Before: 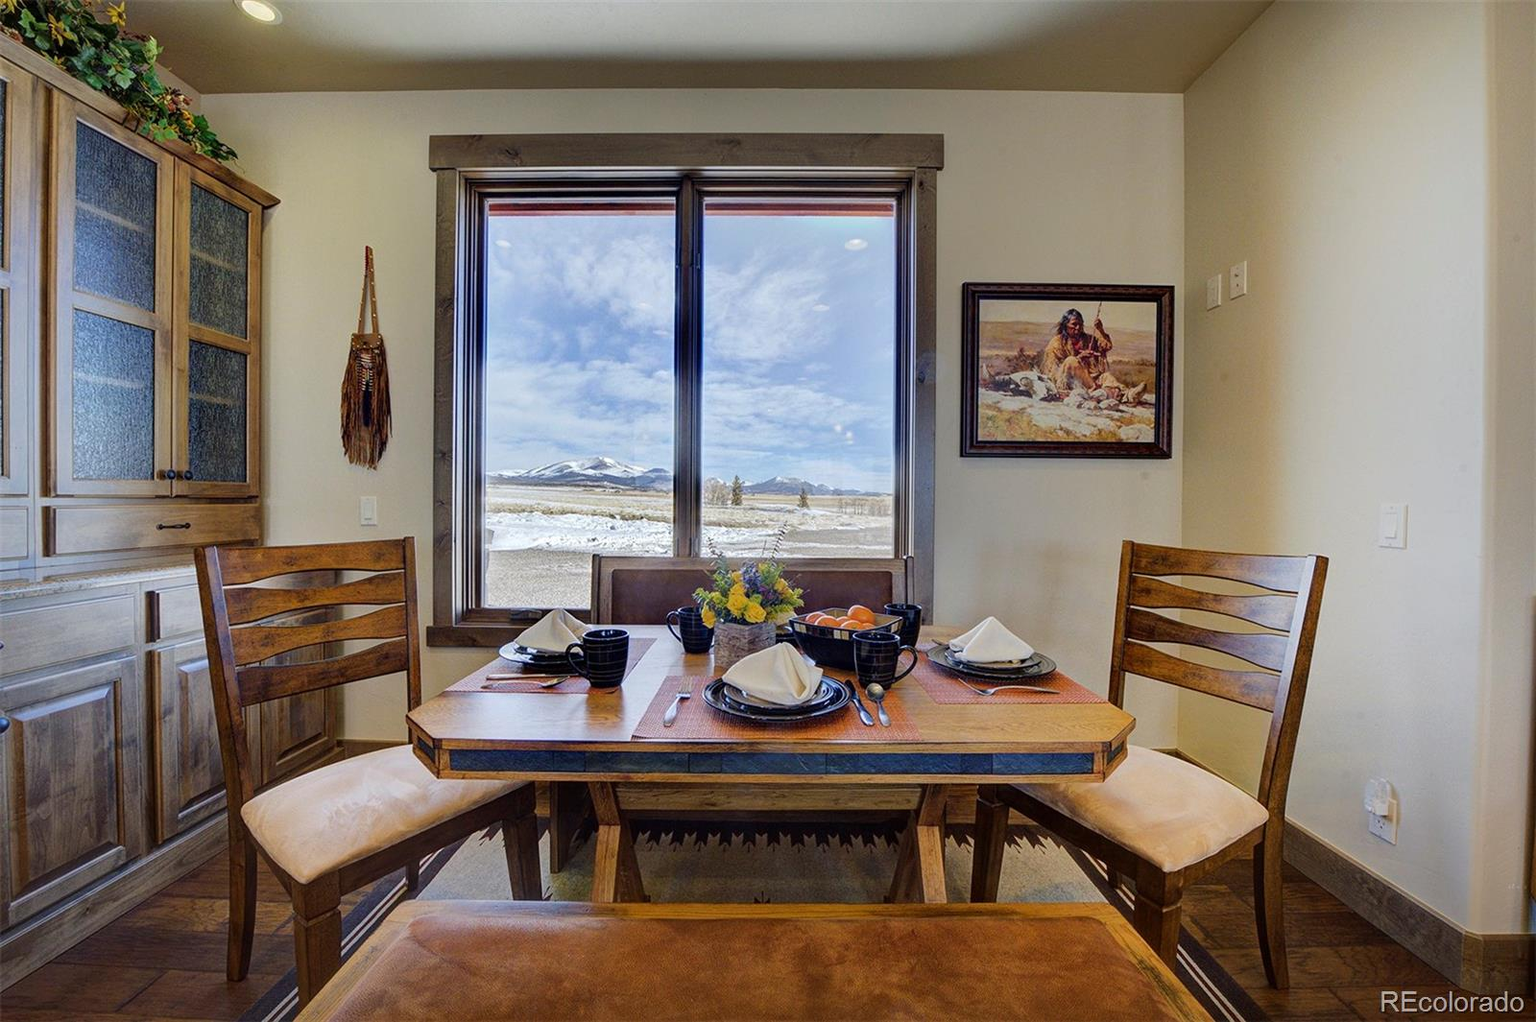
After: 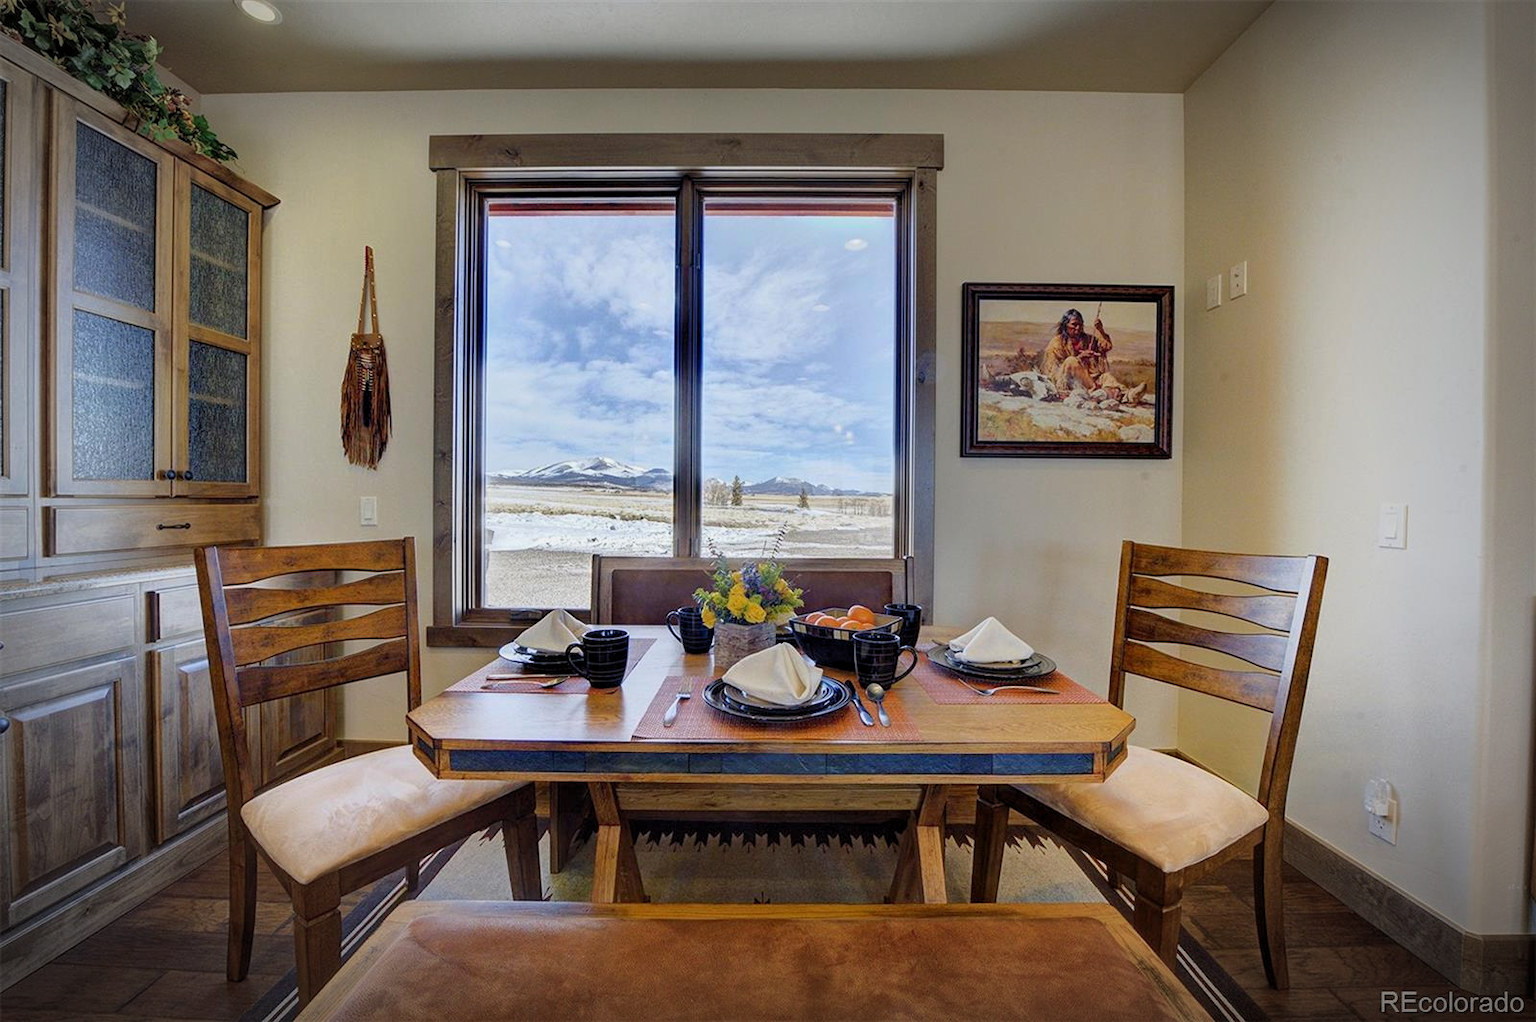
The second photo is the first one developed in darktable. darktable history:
tone curve: curves: ch0 [(0.013, 0) (0.061, 0.068) (0.239, 0.256) (0.502, 0.505) (0.683, 0.676) (0.761, 0.773) (0.858, 0.858) (0.987, 0.945)]; ch1 [(0, 0) (0.172, 0.123) (0.304, 0.288) (0.414, 0.44) (0.472, 0.473) (0.502, 0.508) (0.521, 0.528) (0.583, 0.595) (0.654, 0.673) (0.728, 0.761) (1, 1)]; ch2 [(0, 0) (0.411, 0.424) (0.485, 0.476) (0.502, 0.502) (0.553, 0.557) (0.57, 0.576) (1, 1)], color space Lab, linked channels, preserve colors none
color correction: highlights b* -0.052
tone equalizer: on, module defaults
vignetting: automatic ratio true
